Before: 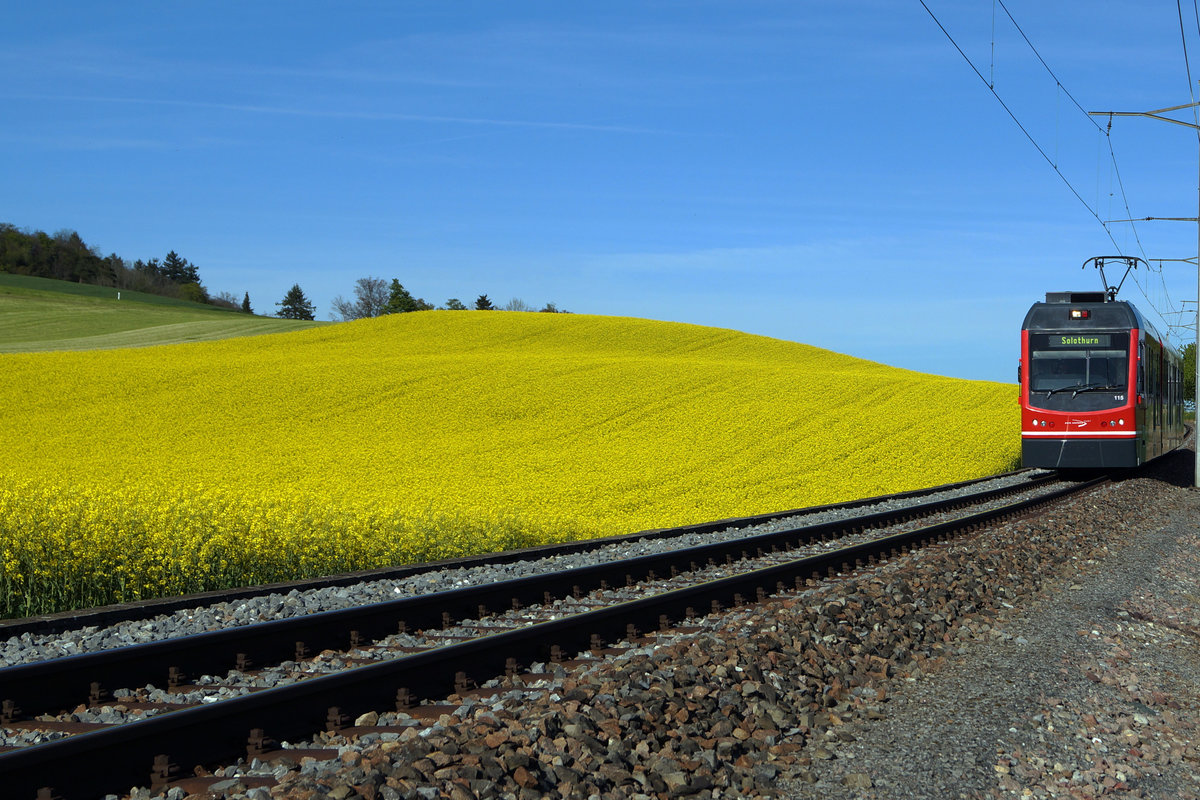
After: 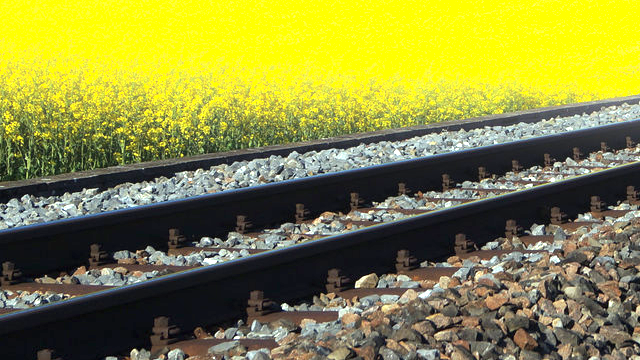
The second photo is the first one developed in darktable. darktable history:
bloom: size 9%, threshold 100%, strength 7%
exposure: black level correction 0, exposure 1.45 EV, compensate exposure bias true, compensate highlight preservation false
crop and rotate: top 54.778%, right 46.61%, bottom 0.159%
